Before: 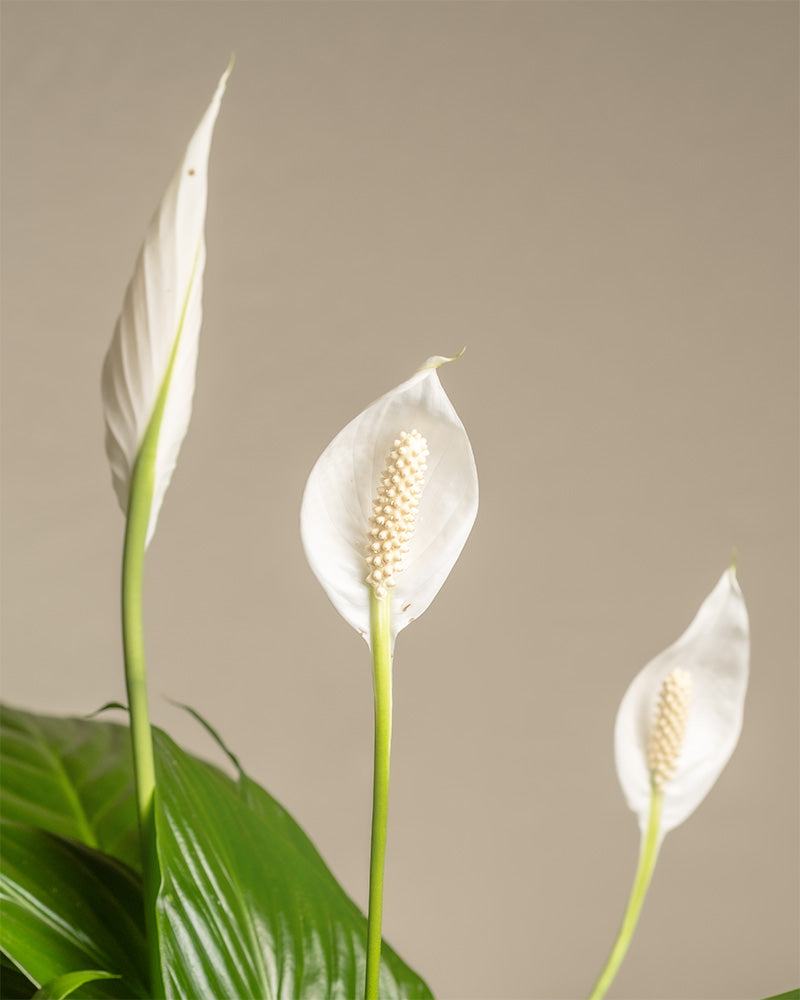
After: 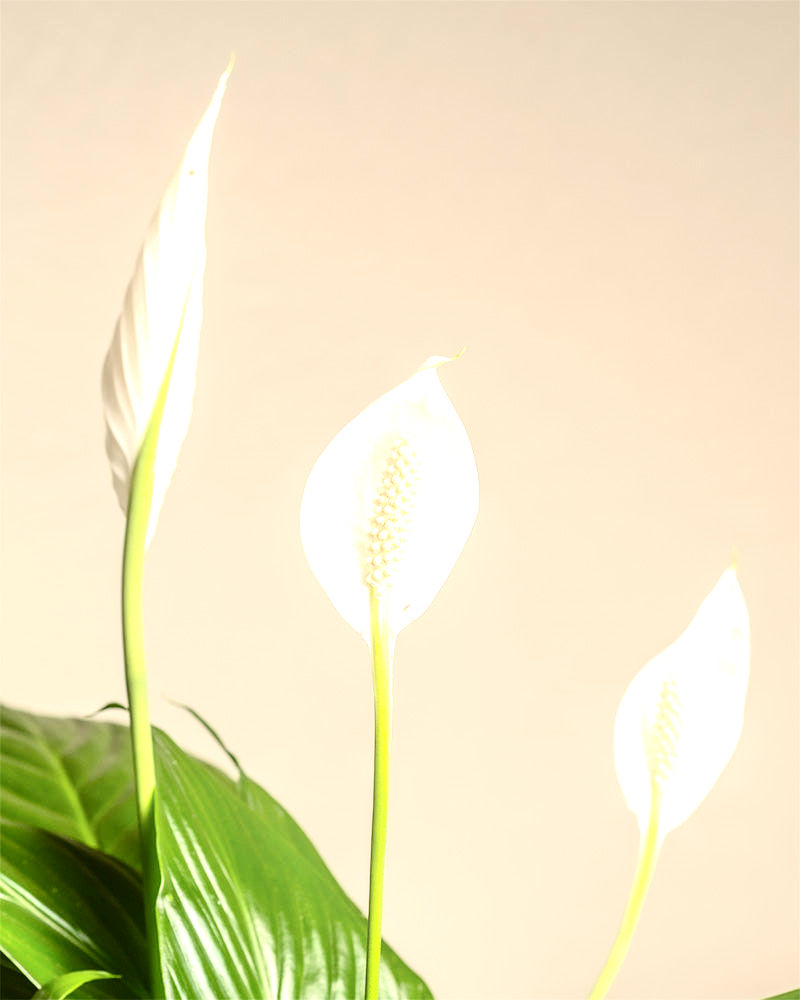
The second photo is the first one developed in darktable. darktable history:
contrast brightness saturation: contrast 0.22
exposure: exposure 1 EV, compensate highlight preservation false
